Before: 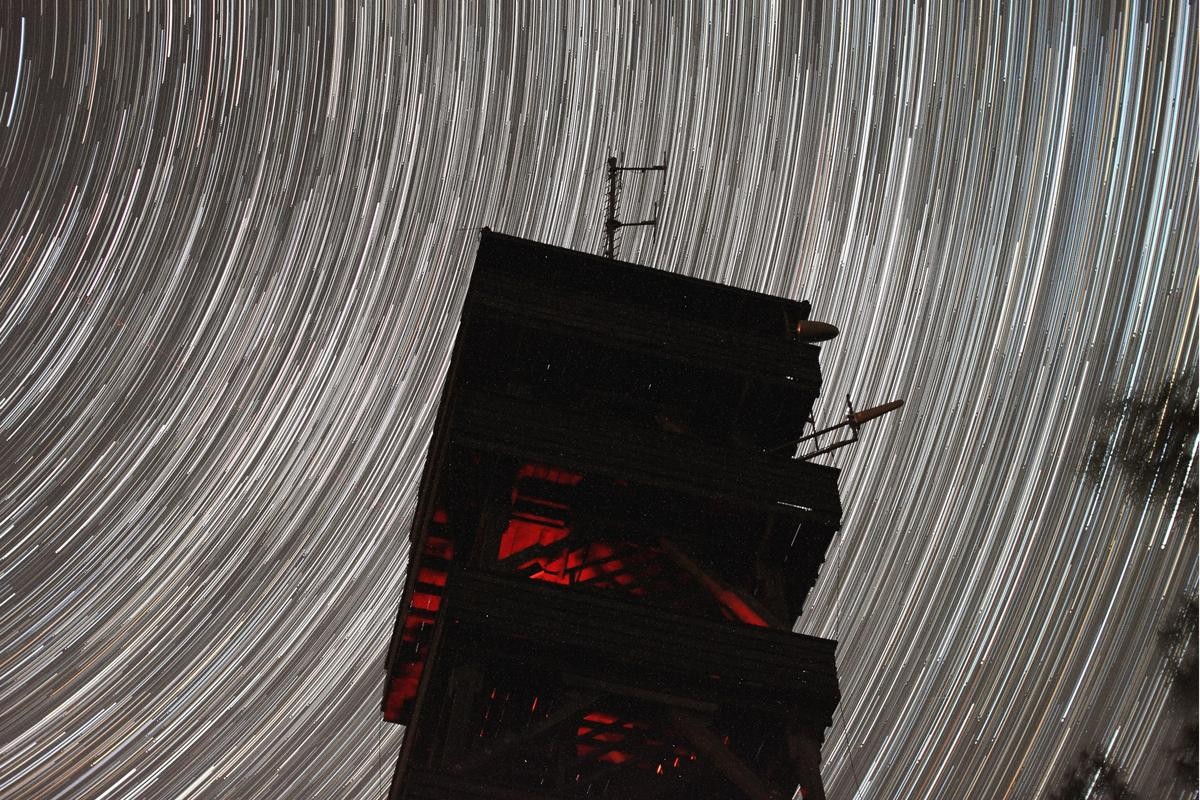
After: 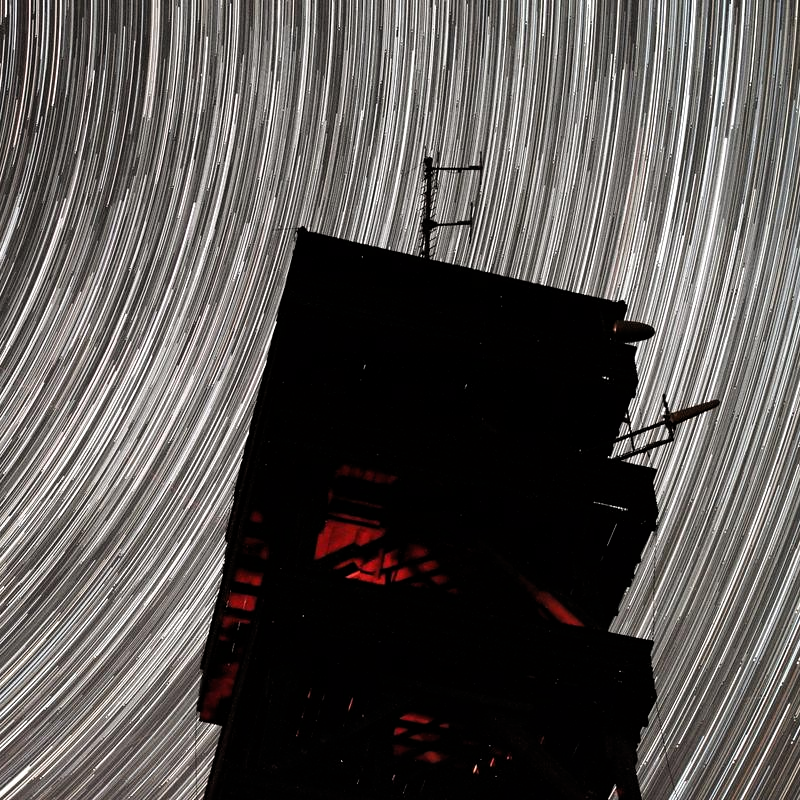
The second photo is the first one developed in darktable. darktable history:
filmic rgb: black relative exposure -8.3 EV, white relative exposure 2.2 EV, target white luminance 99.949%, hardness 7.13, latitude 75.55%, contrast 1.314, highlights saturation mix -1.69%, shadows ↔ highlights balance 29.68%
crop: left 15.398%, right 17.914%
